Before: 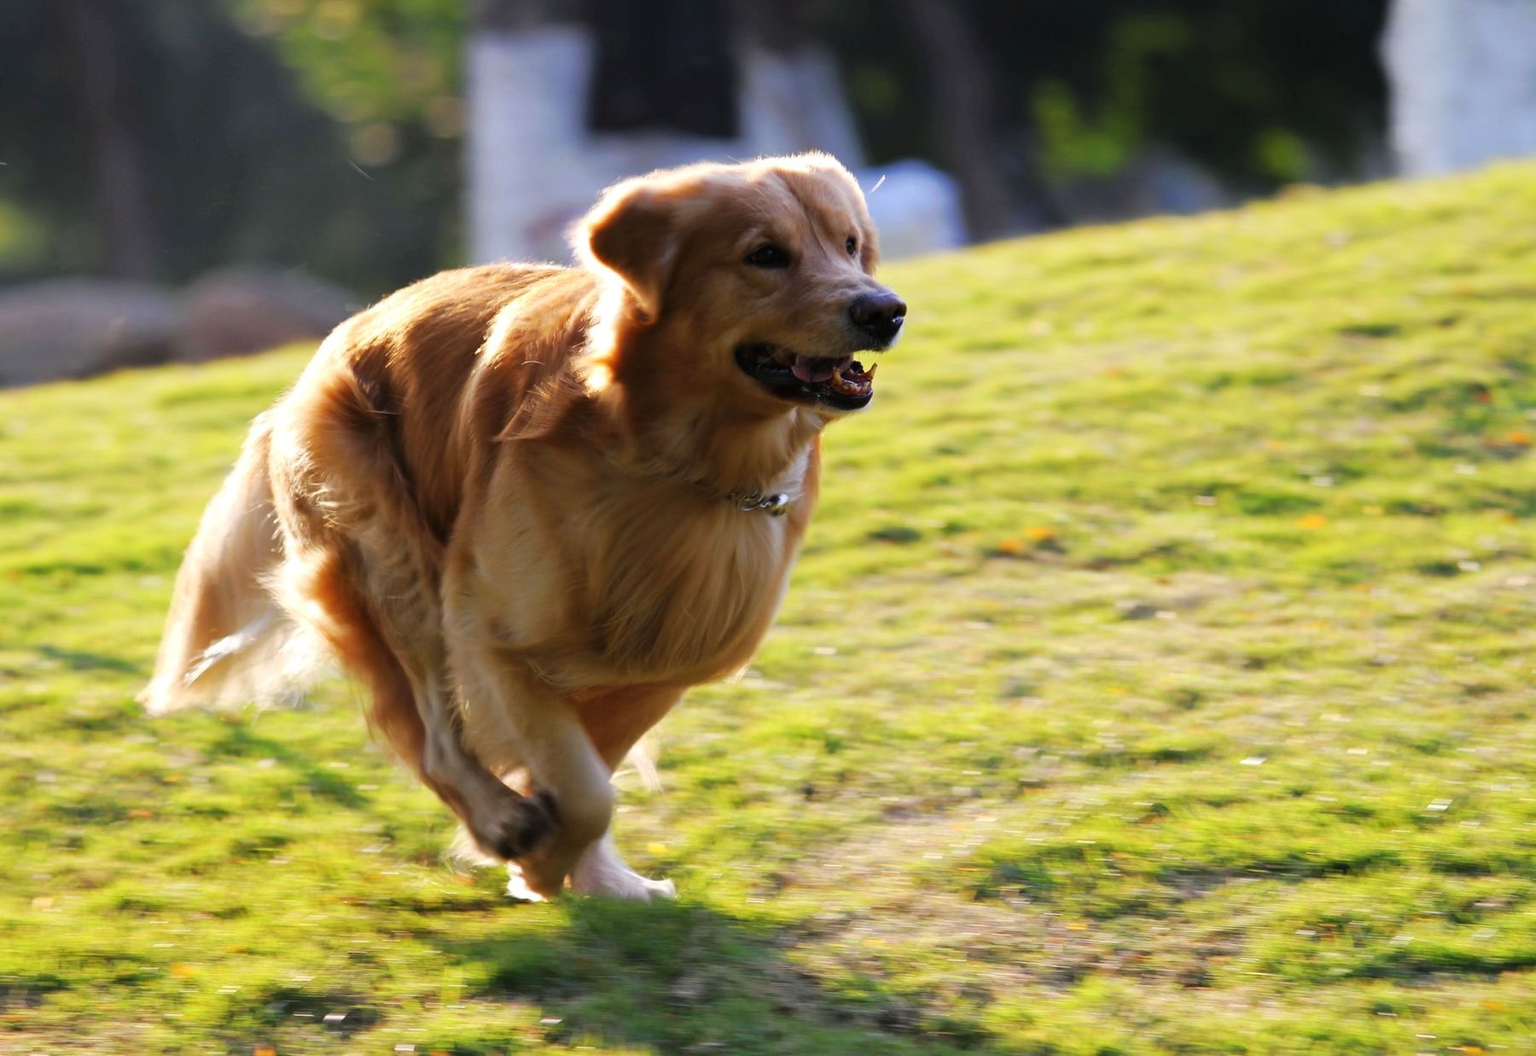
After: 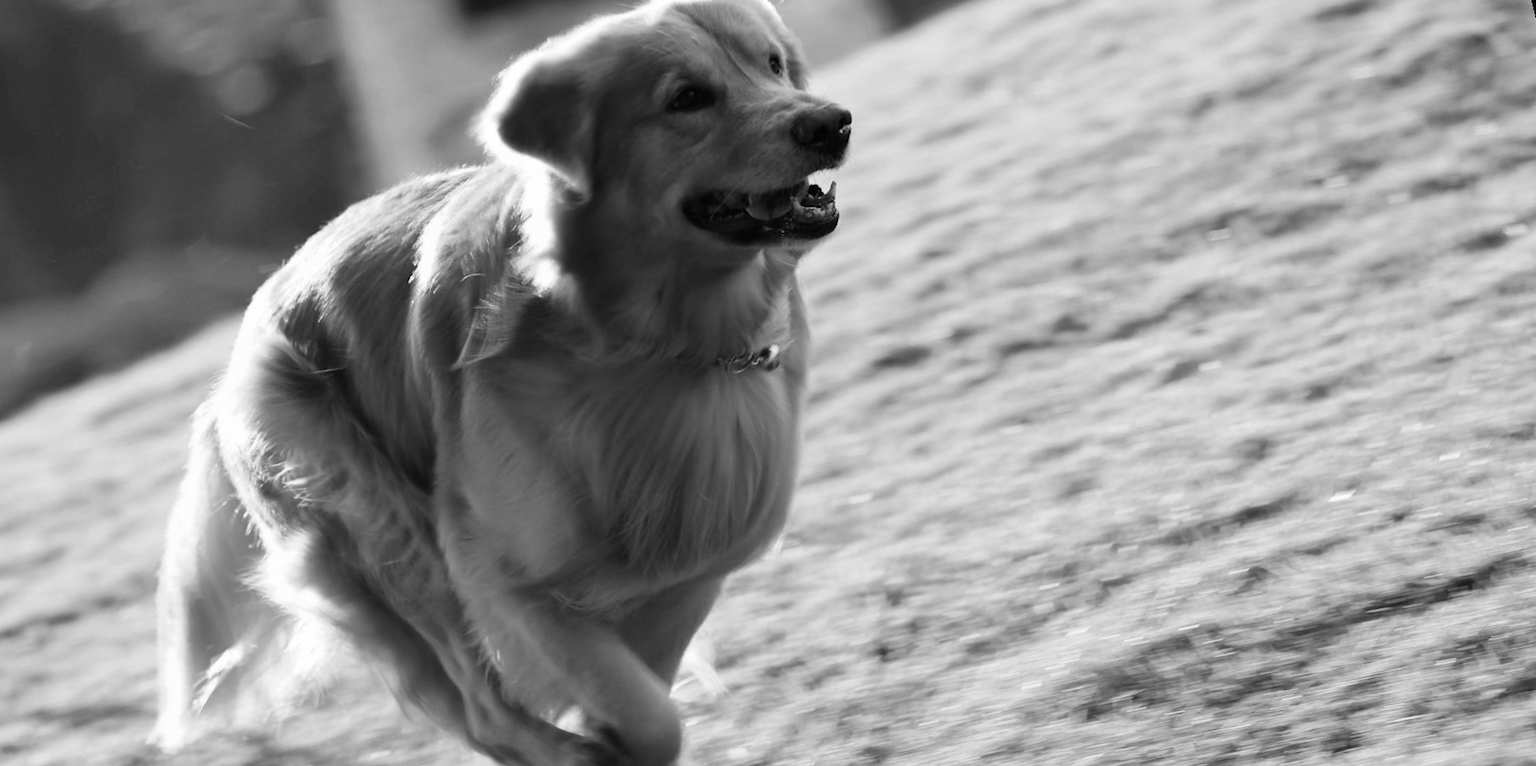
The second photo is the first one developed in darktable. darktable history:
velvia: strength 45%
monochrome: a 2.21, b -1.33, size 2.2
rotate and perspective: rotation -14.8°, crop left 0.1, crop right 0.903, crop top 0.25, crop bottom 0.748
